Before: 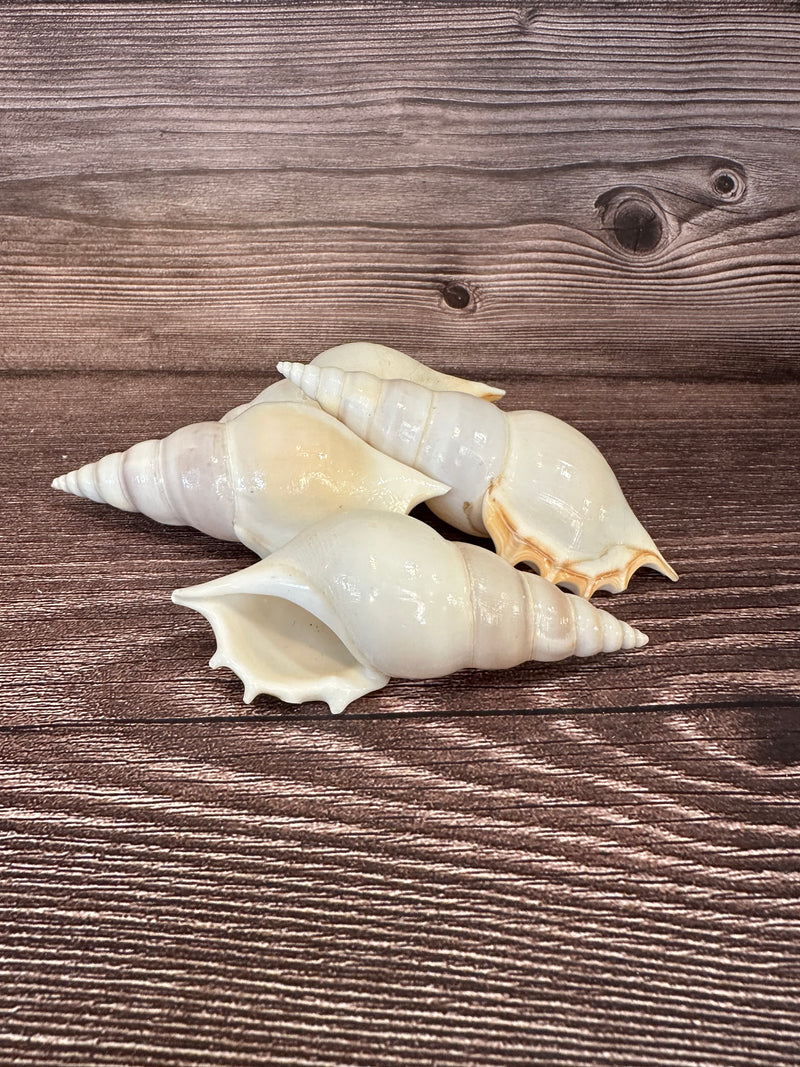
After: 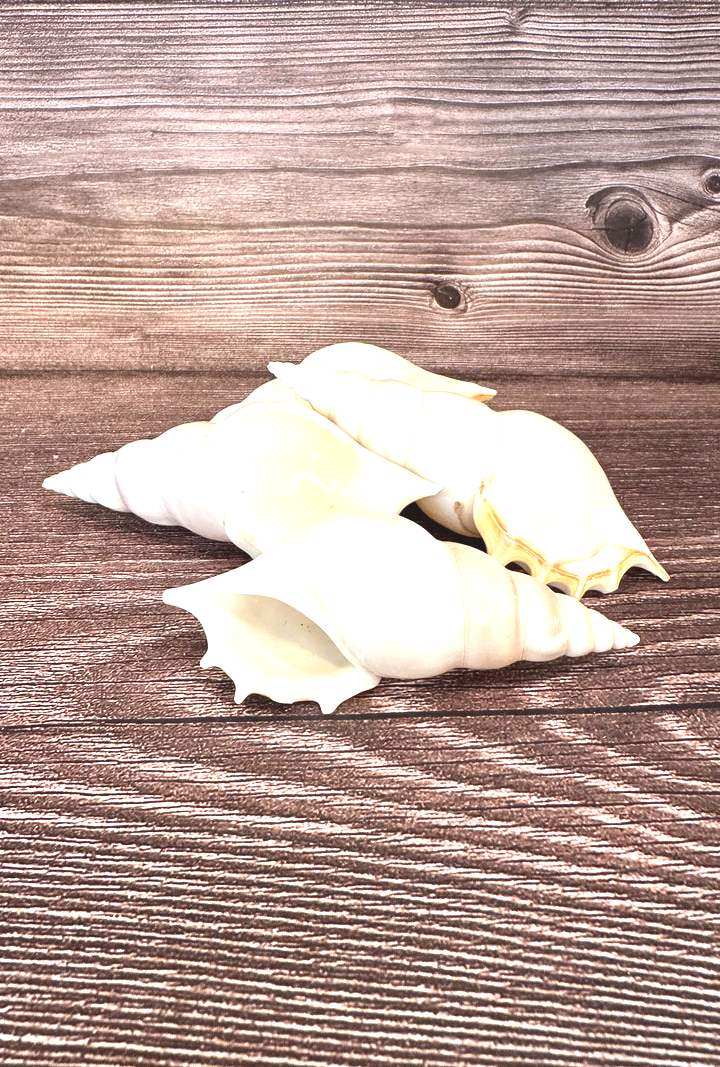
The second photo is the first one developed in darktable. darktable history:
crop and rotate: left 1.34%, right 8.611%
exposure: black level correction -0.005, exposure 1.007 EV, compensate highlight preservation false
